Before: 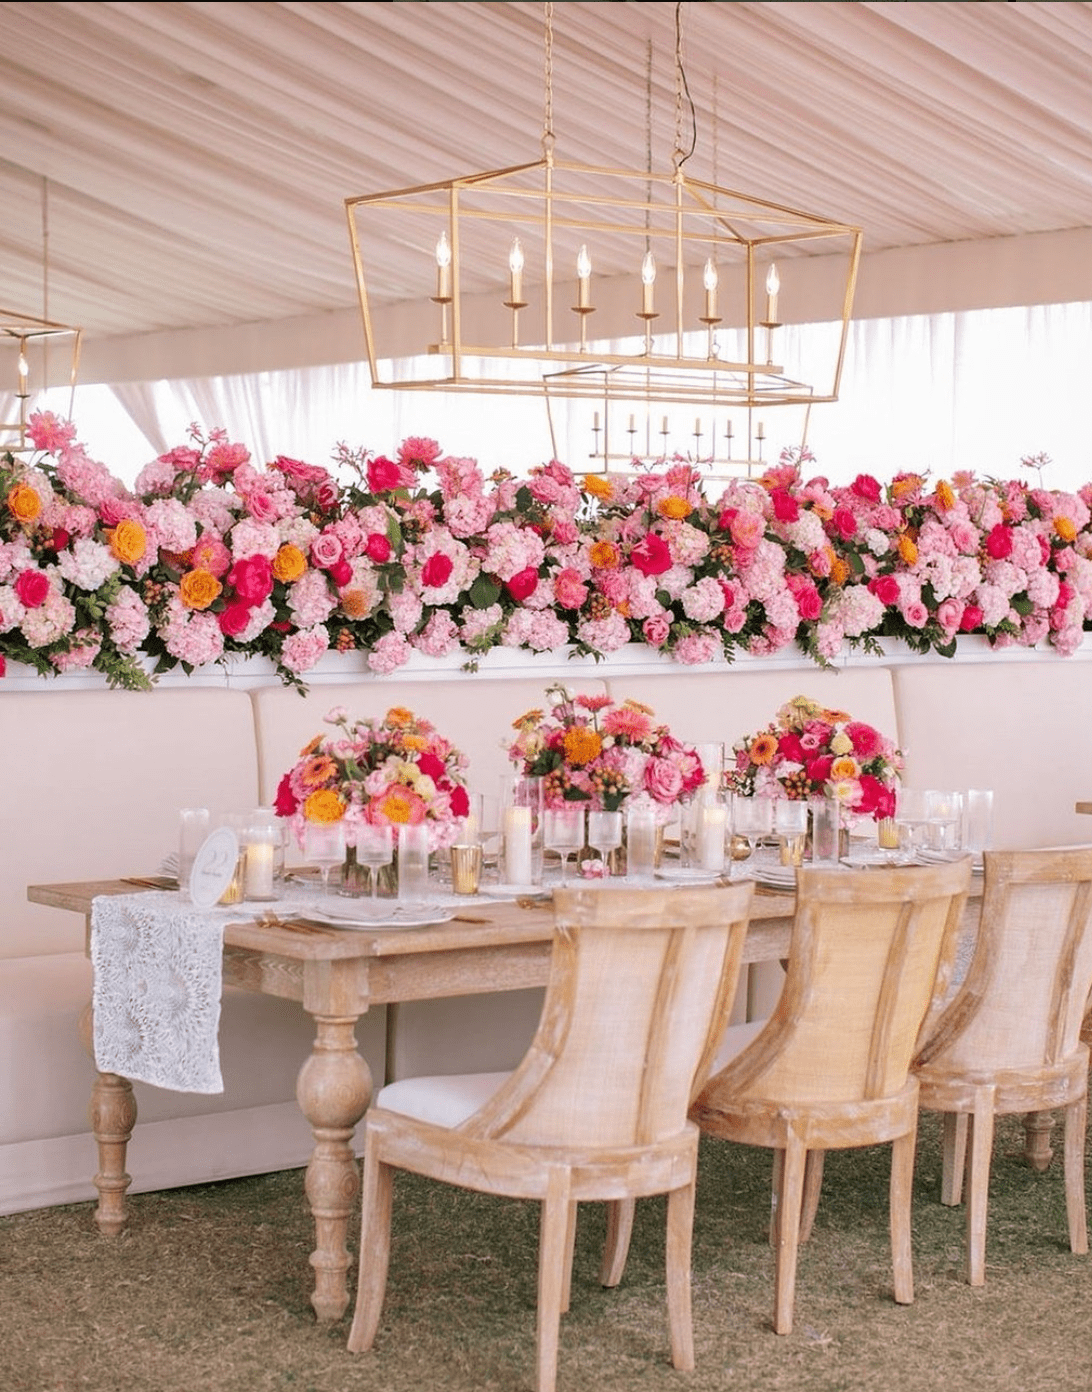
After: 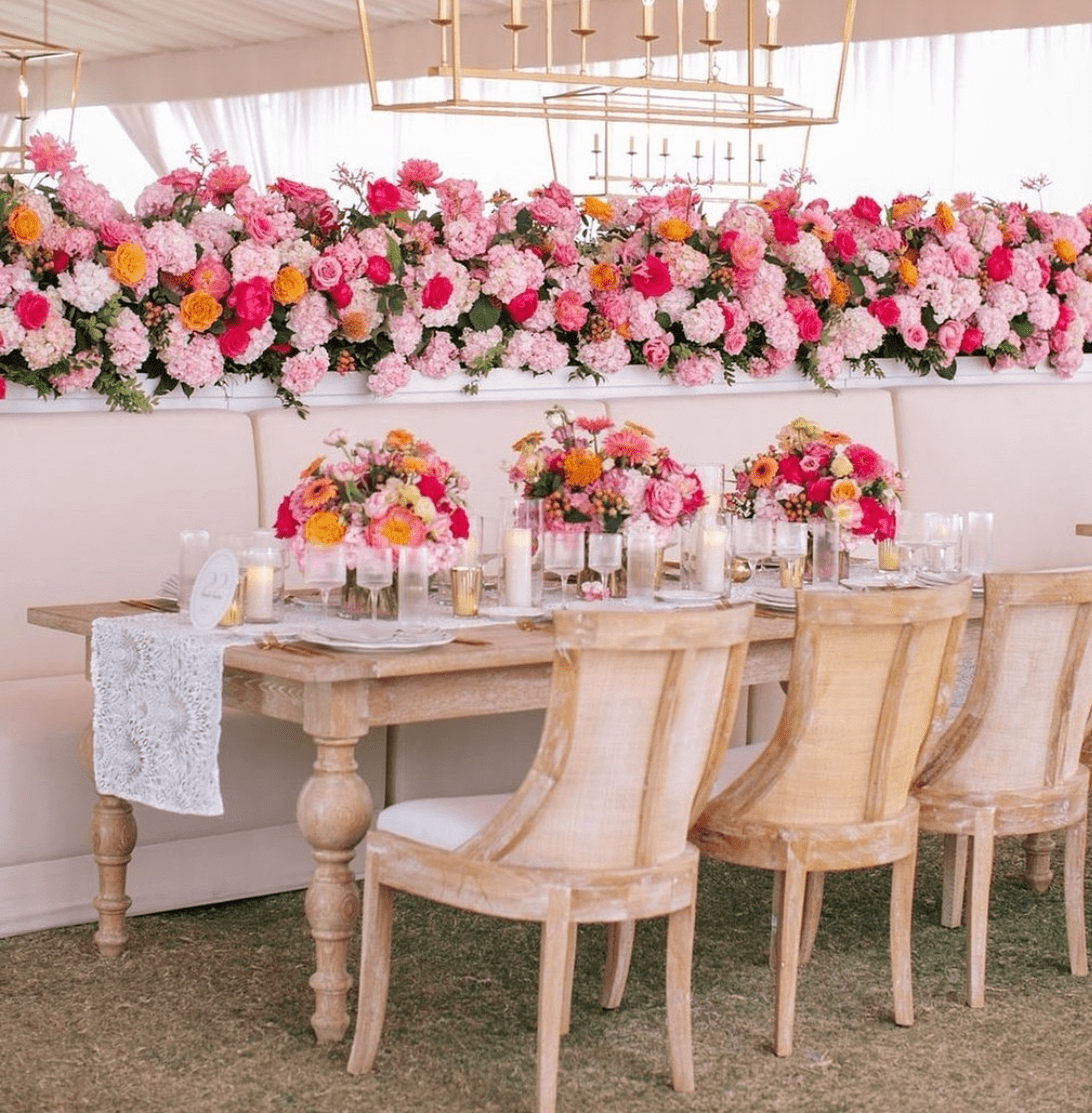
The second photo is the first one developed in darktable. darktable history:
crop and rotate: top 19.998%
base curve: curves: ch0 [(0, 0) (0.989, 0.992)], preserve colors none
